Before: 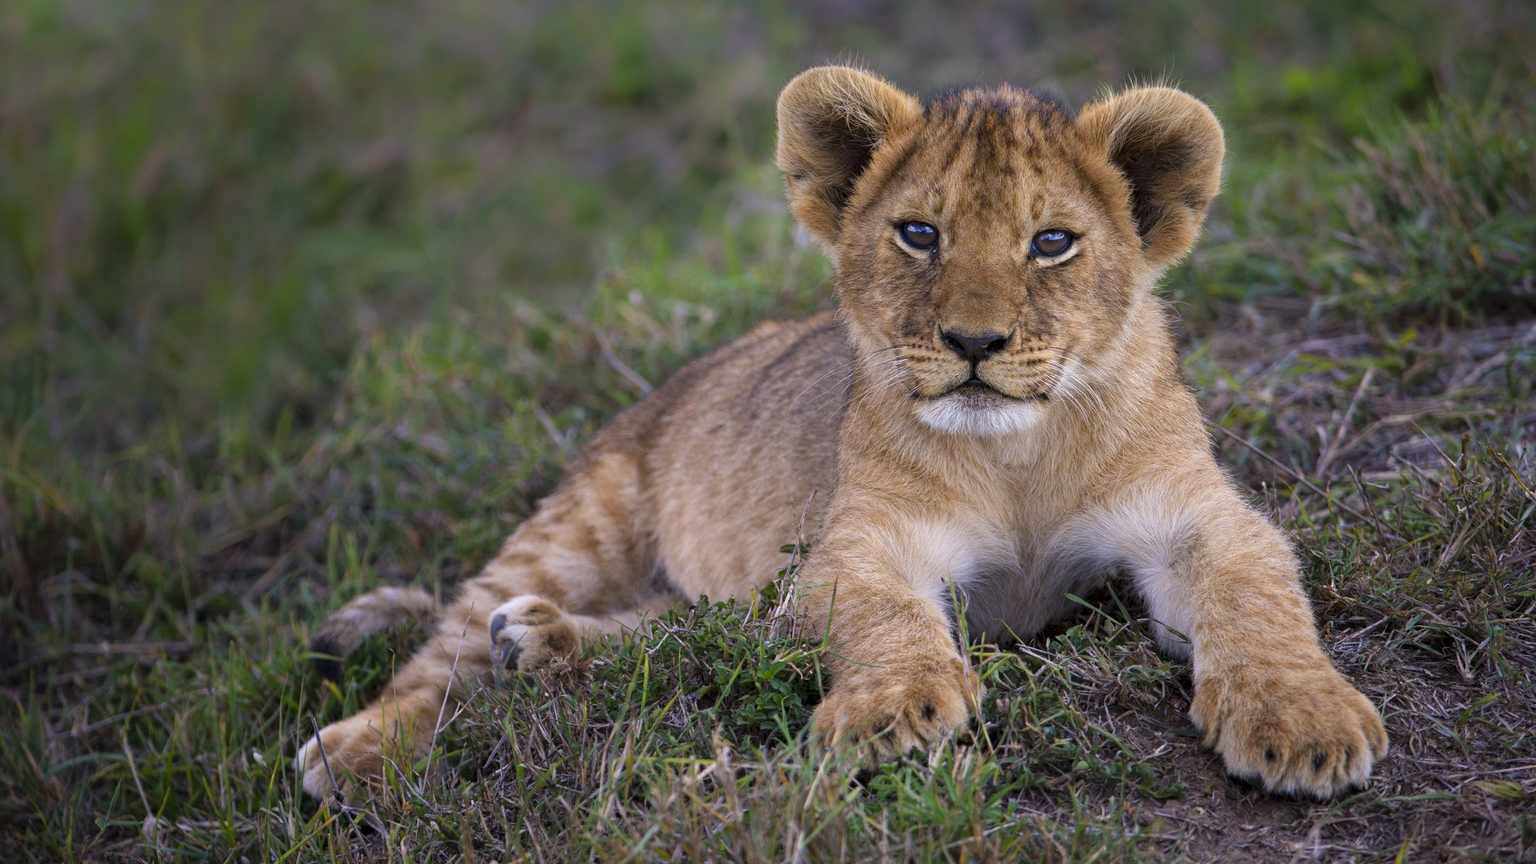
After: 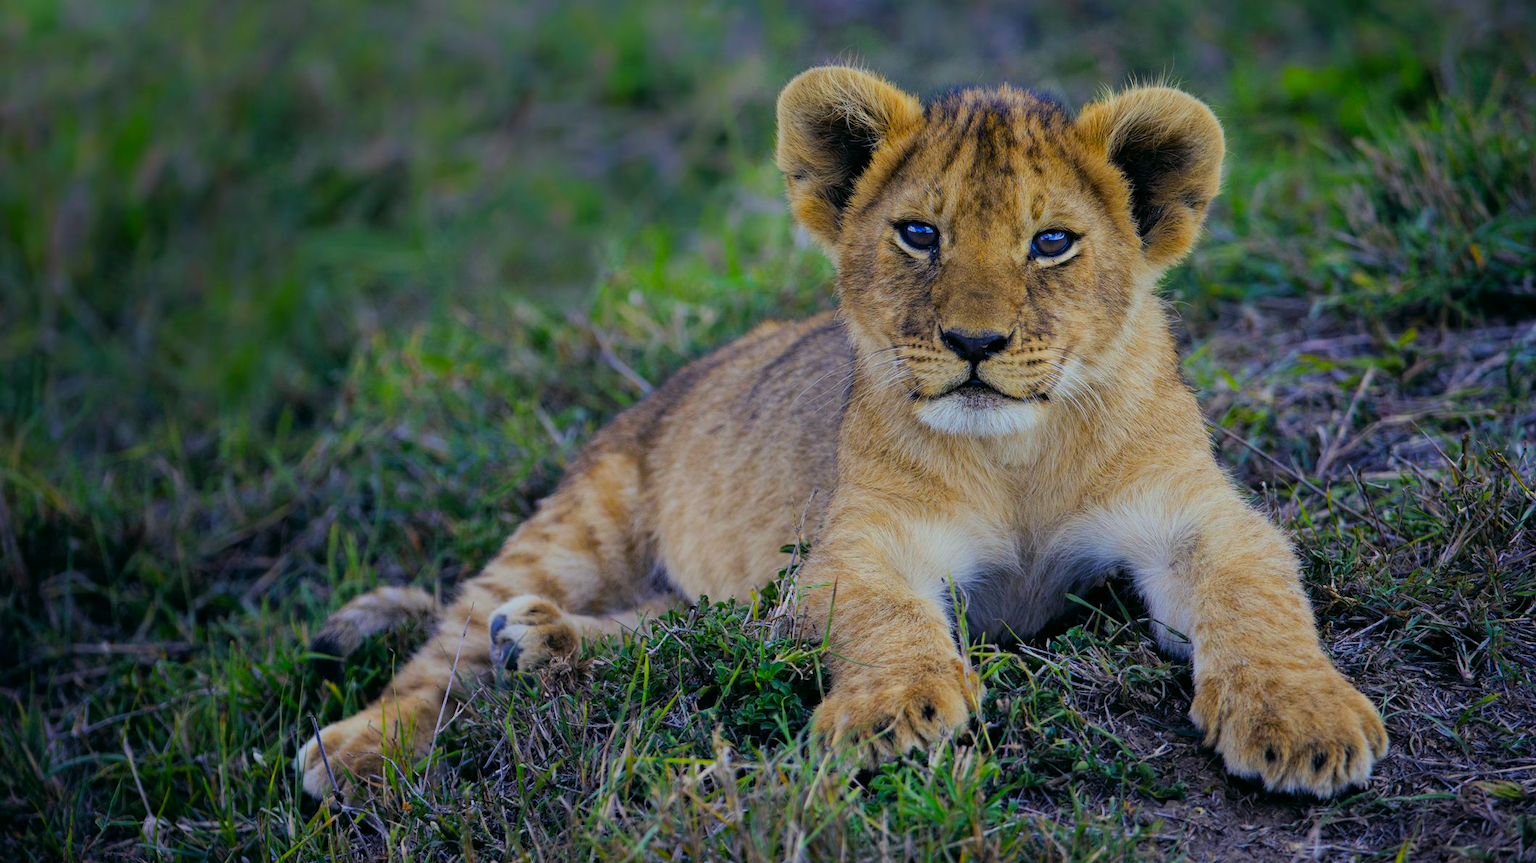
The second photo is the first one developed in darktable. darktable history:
filmic rgb: black relative exposure -7.13 EV, white relative exposure 5.39 EV, threshold 6 EV, hardness 3.02, enable highlight reconstruction true
color balance rgb: shadows lift › luminance -22.065%, shadows lift › chroma 6.674%, shadows lift › hue 267.03°, linear chroma grading › global chroma 1.215%, linear chroma grading › mid-tones -0.722%, perceptual saturation grading › global saturation 19.582%
crop: bottom 0.063%
color correction: highlights a* -7.41, highlights b* 1.29, shadows a* -3.05, saturation 1.42
